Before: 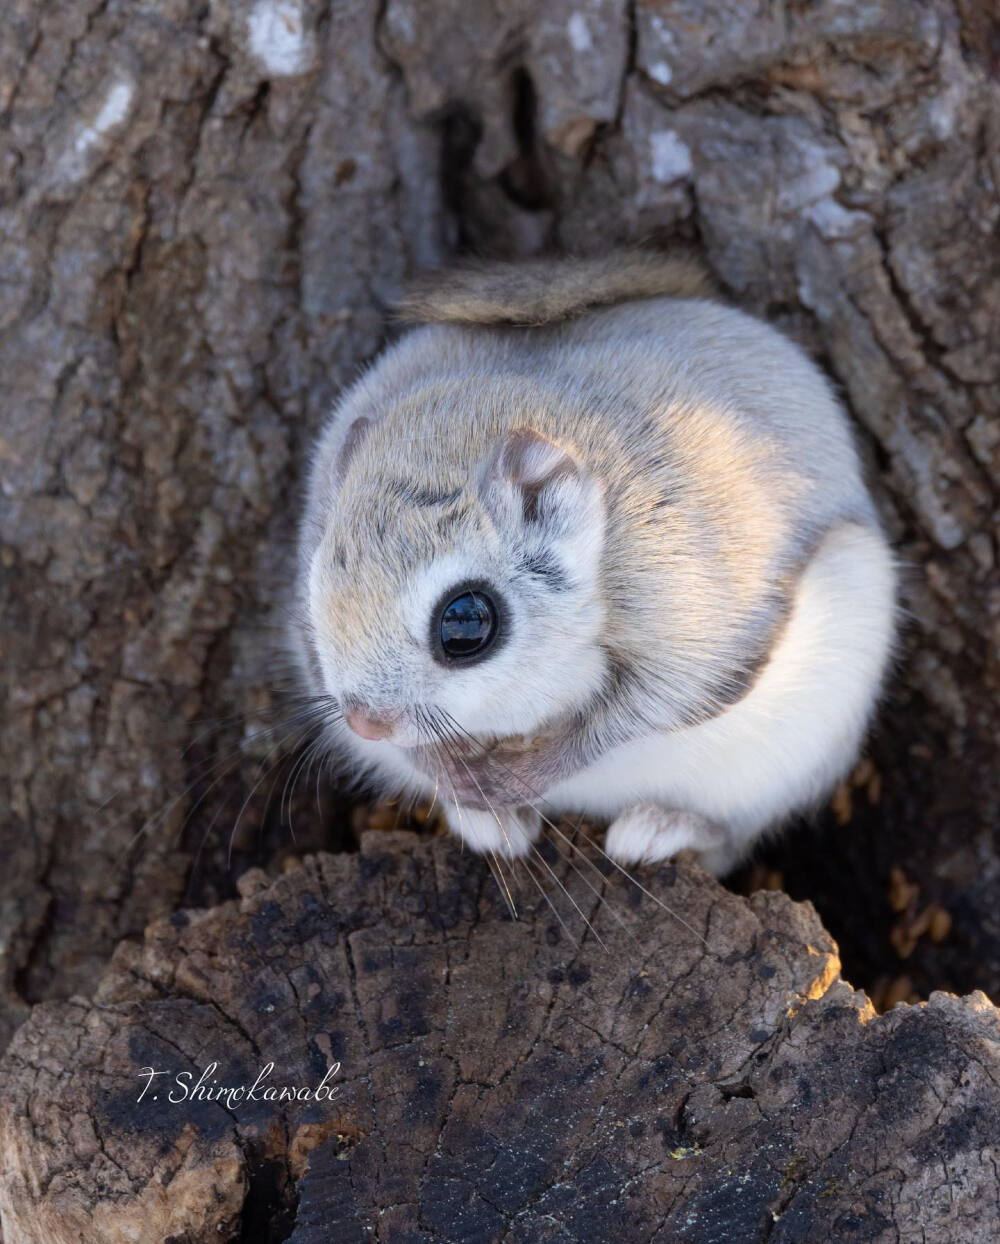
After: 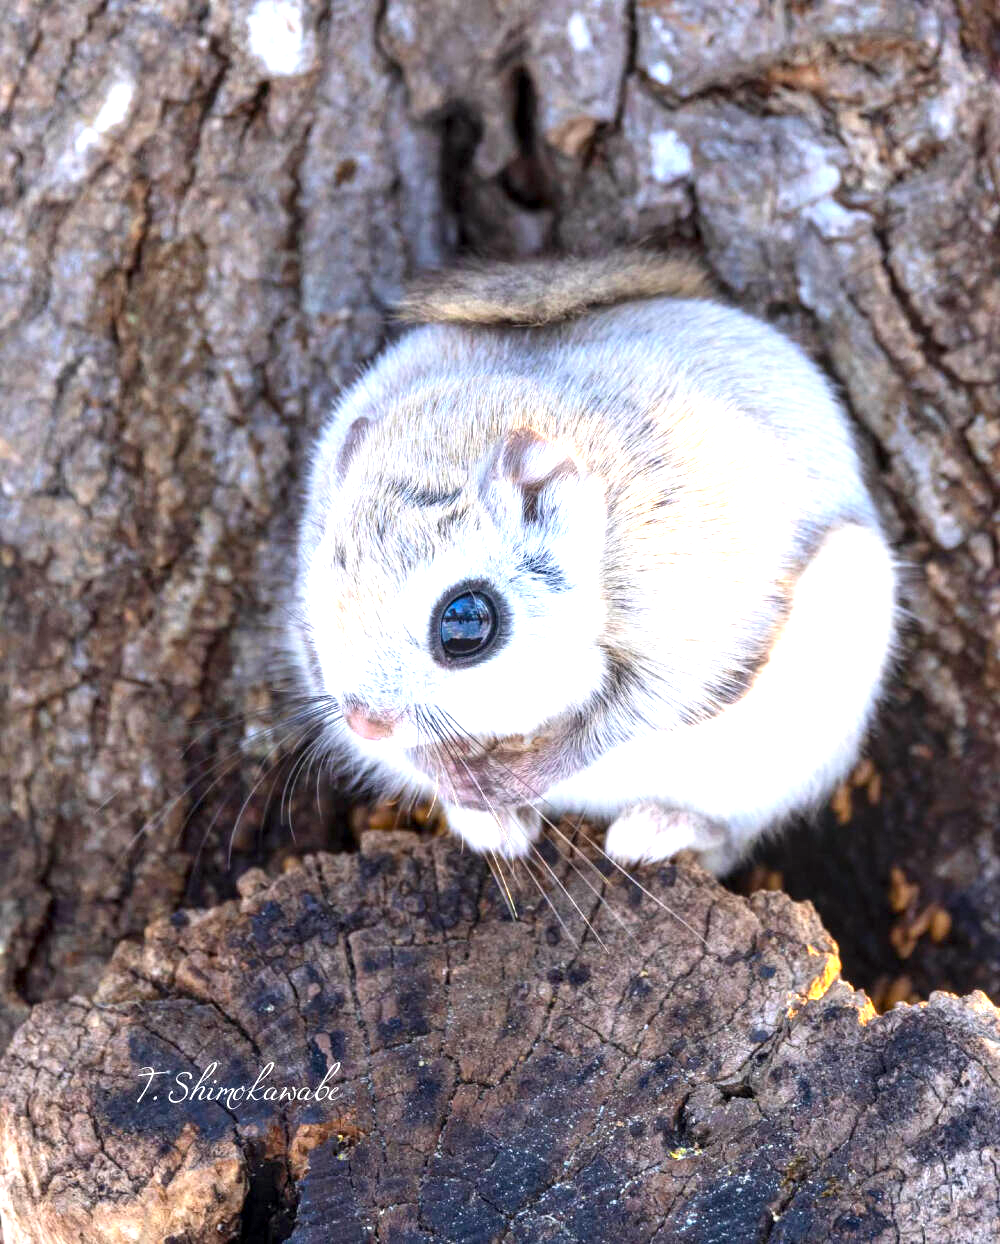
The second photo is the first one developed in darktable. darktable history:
local contrast: detail 130%
exposure: black level correction 0, exposure 1.284 EV, compensate exposure bias true, compensate highlight preservation false
contrast brightness saturation: contrast 0.092, saturation 0.279
